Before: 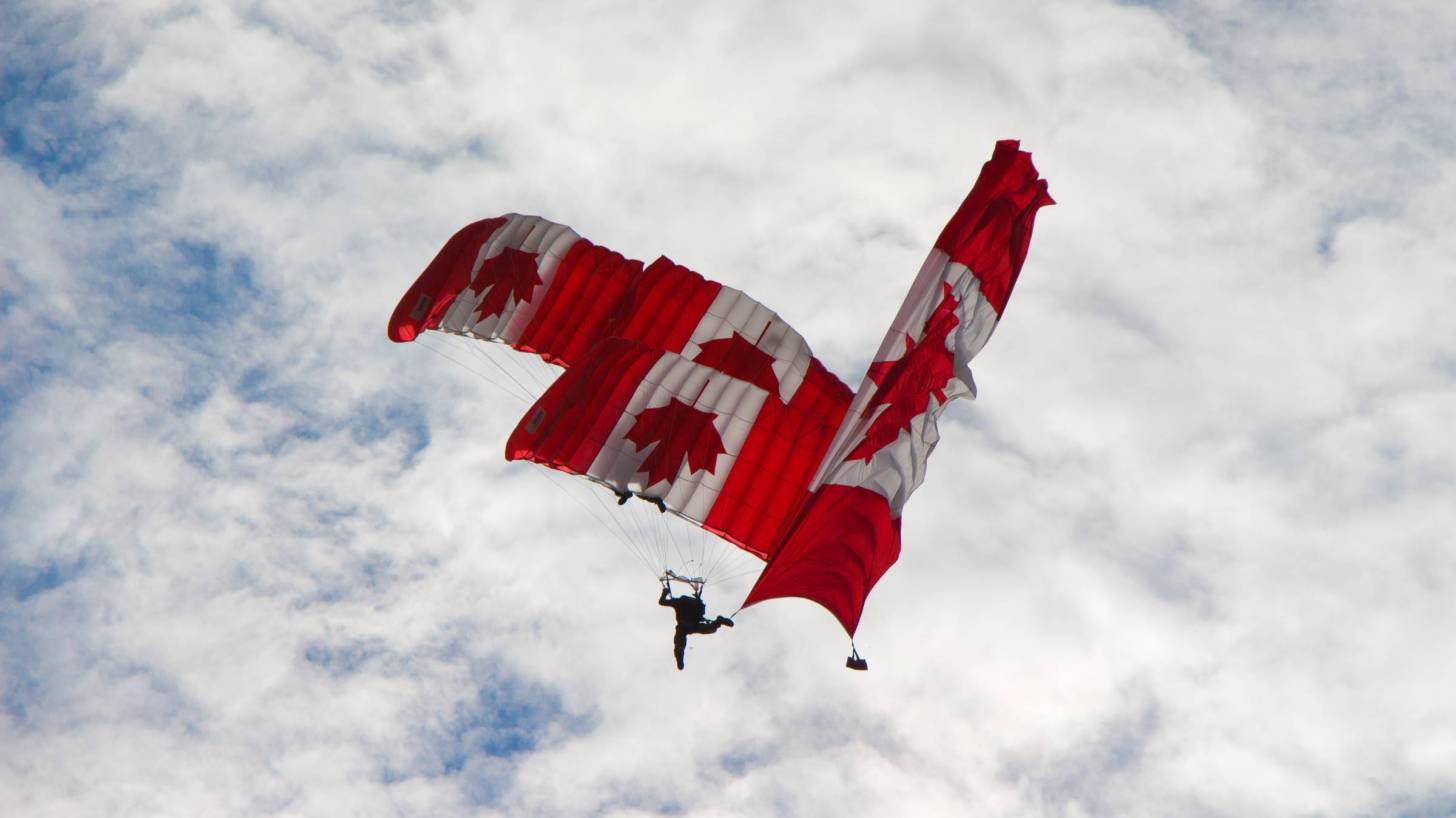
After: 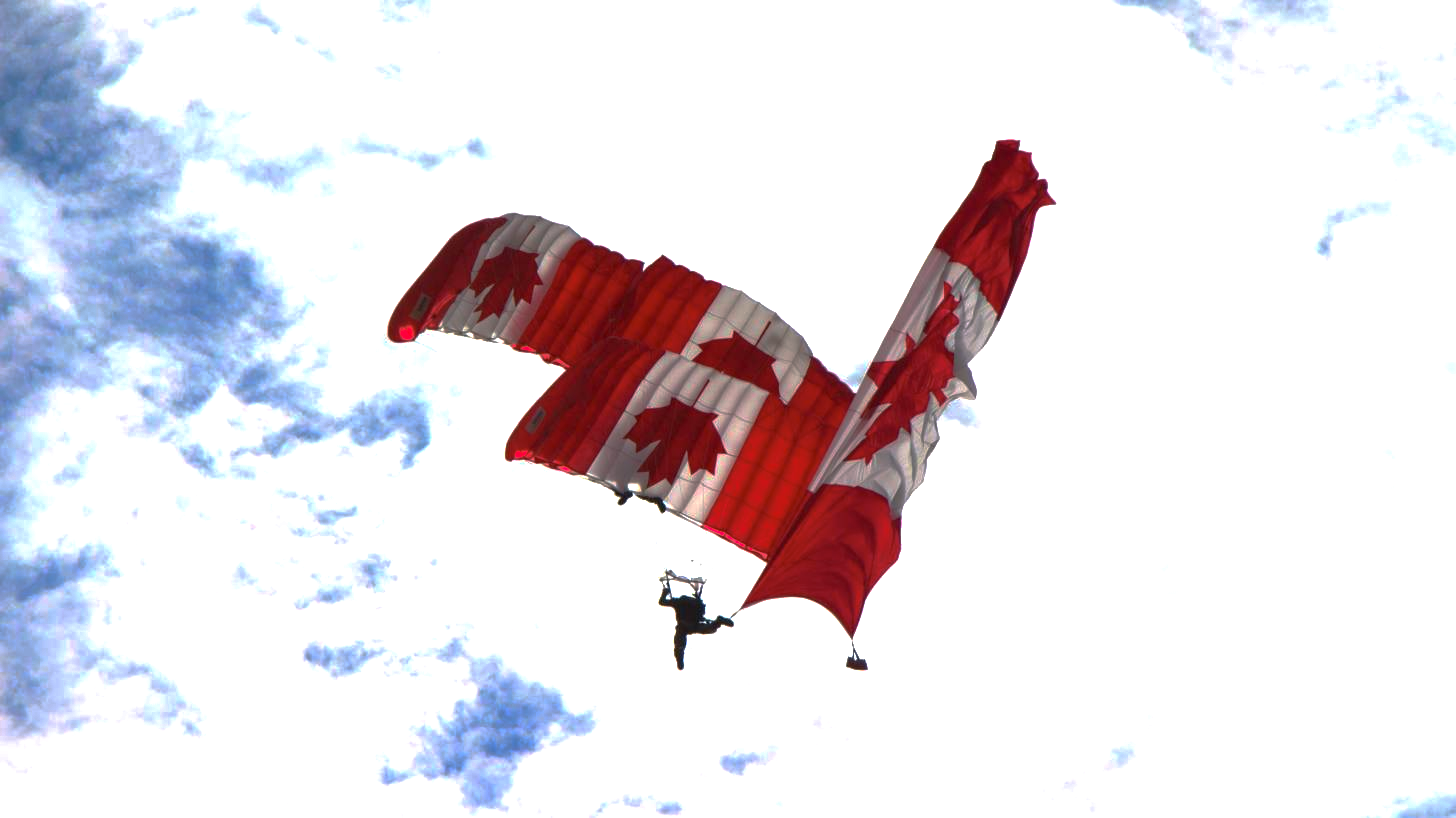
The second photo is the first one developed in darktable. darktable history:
base curve: curves: ch0 [(0, 0) (0.841, 0.609) (1, 1)], preserve colors none
exposure: exposure 1 EV, compensate exposure bias true, compensate highlight preservation false
